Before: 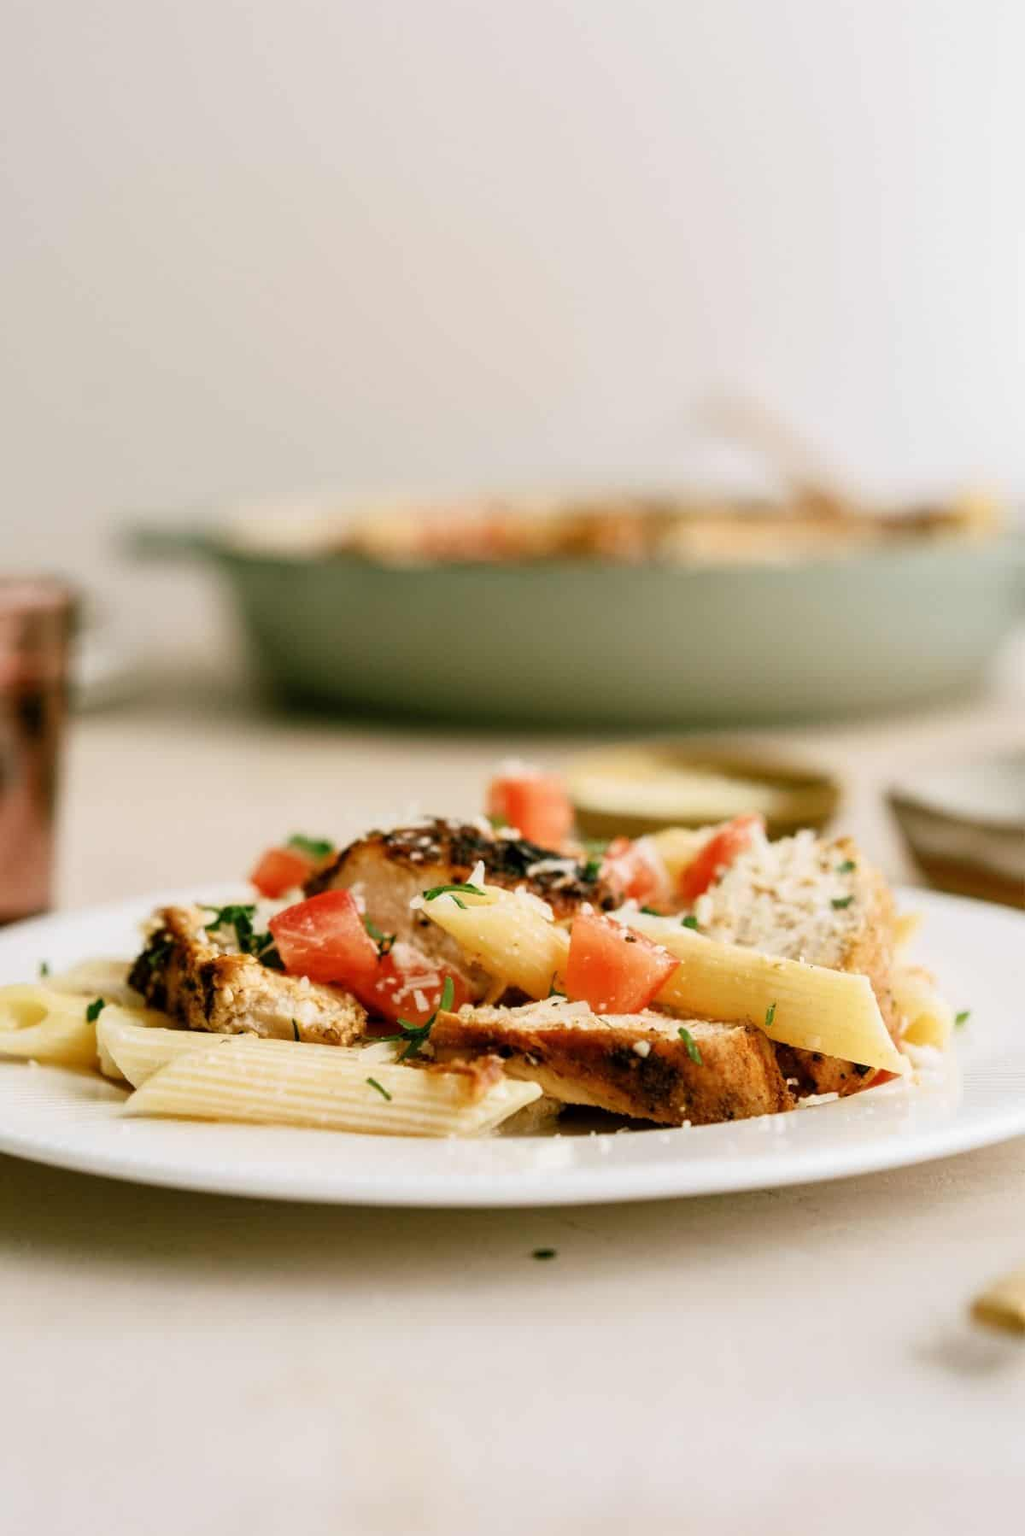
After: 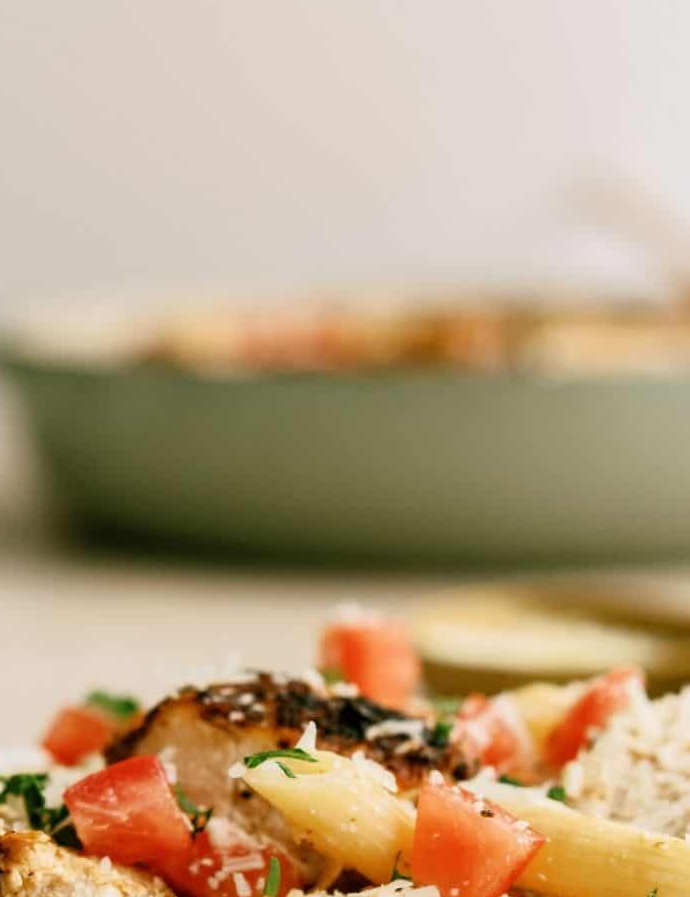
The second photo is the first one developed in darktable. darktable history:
crop: left 20.938%, top 15.922%, right 21.505%, bottom 34.166%
